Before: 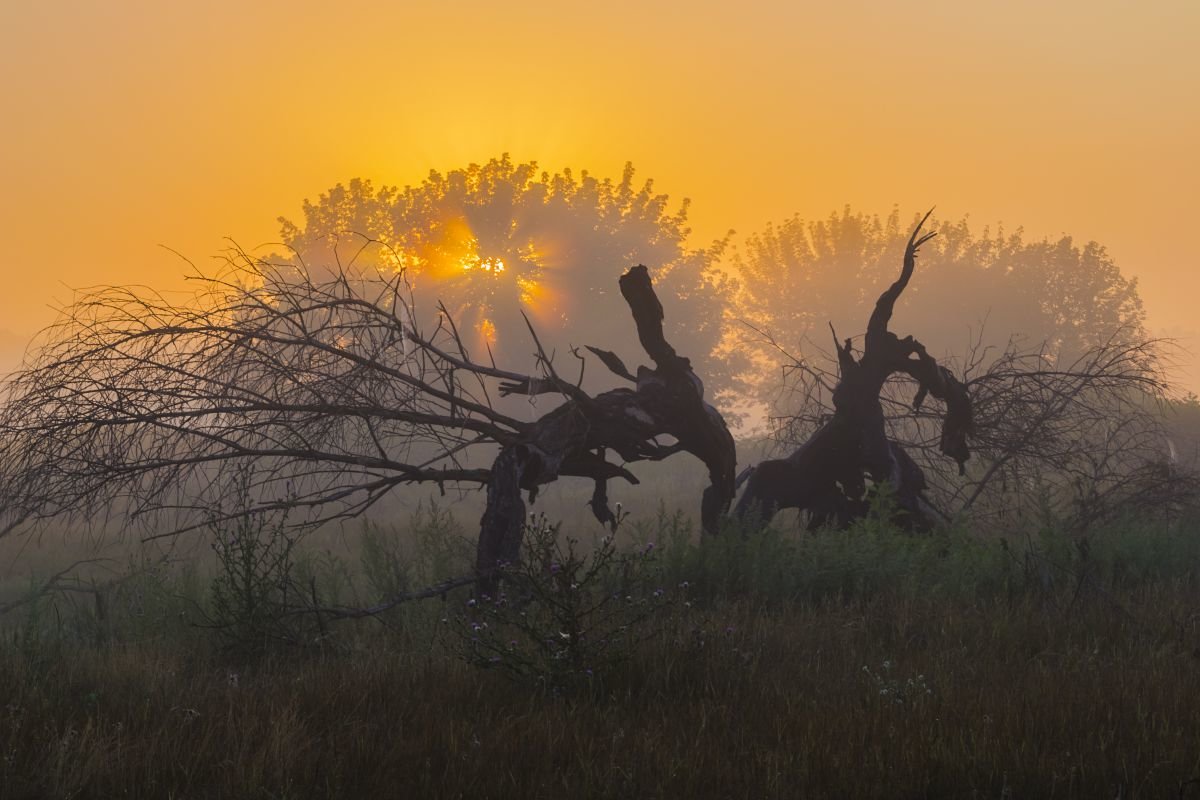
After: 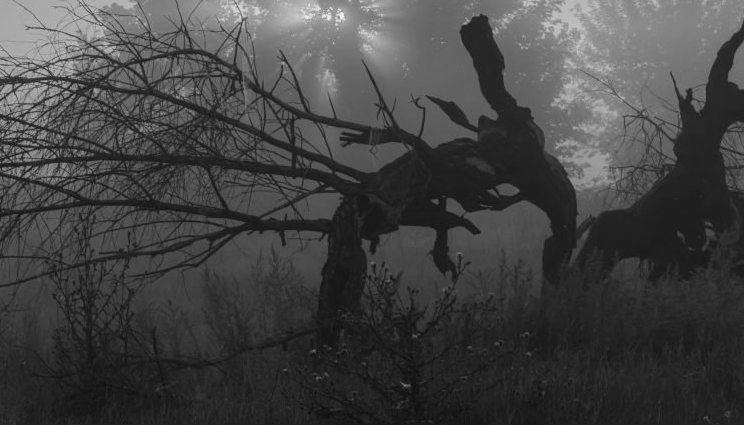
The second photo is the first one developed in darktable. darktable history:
crop: left 13.312%, top 31.28%, right 24.627%, bottom 15.582%
local contrast: on, module defaults
monochrome: a 79.32, b 81.83, size 1.1
color balance rgb: perceptual saturation grading › global saturation 20%, global vibrance 20%
